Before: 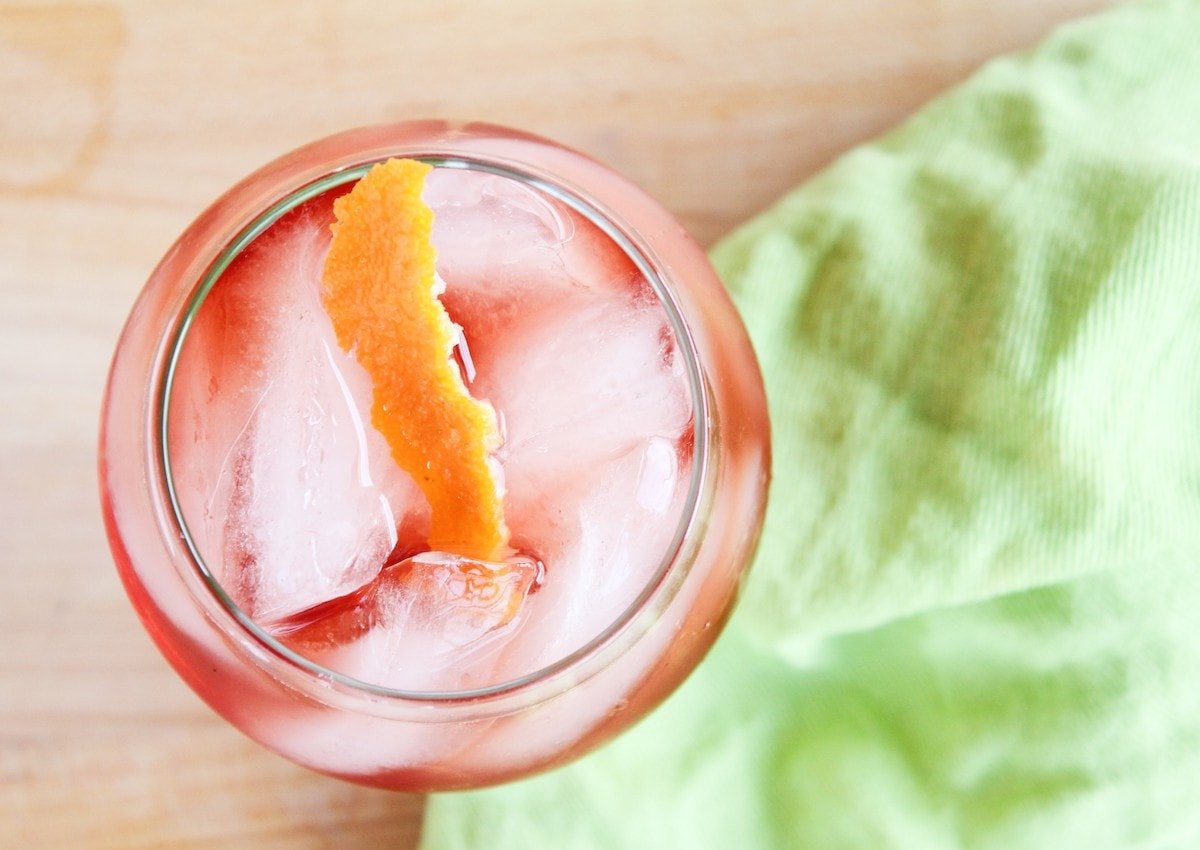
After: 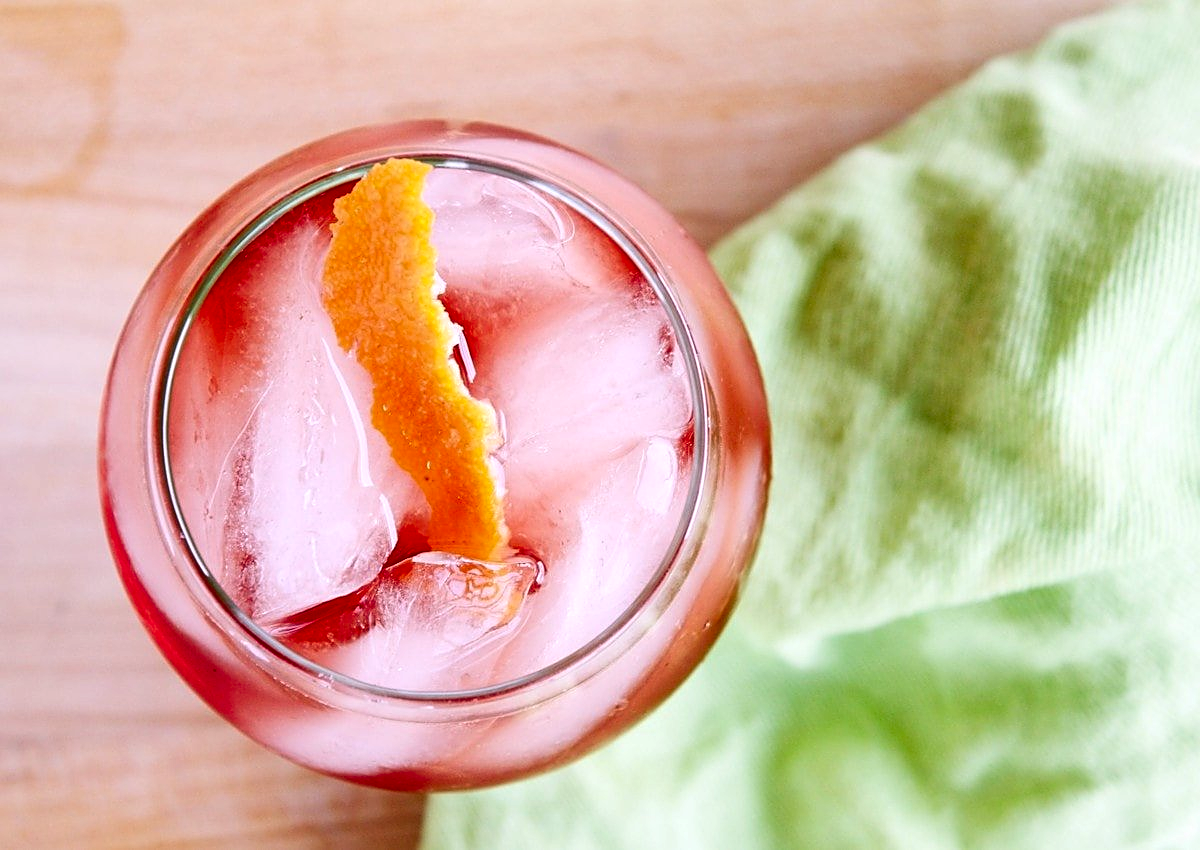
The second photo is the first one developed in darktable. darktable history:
sharpen: on, module defaults
contrast brightness saturation: contrast 0.1, brightness -0.26, saturation 0.14
white balance: red 1.05, blue 1.072
